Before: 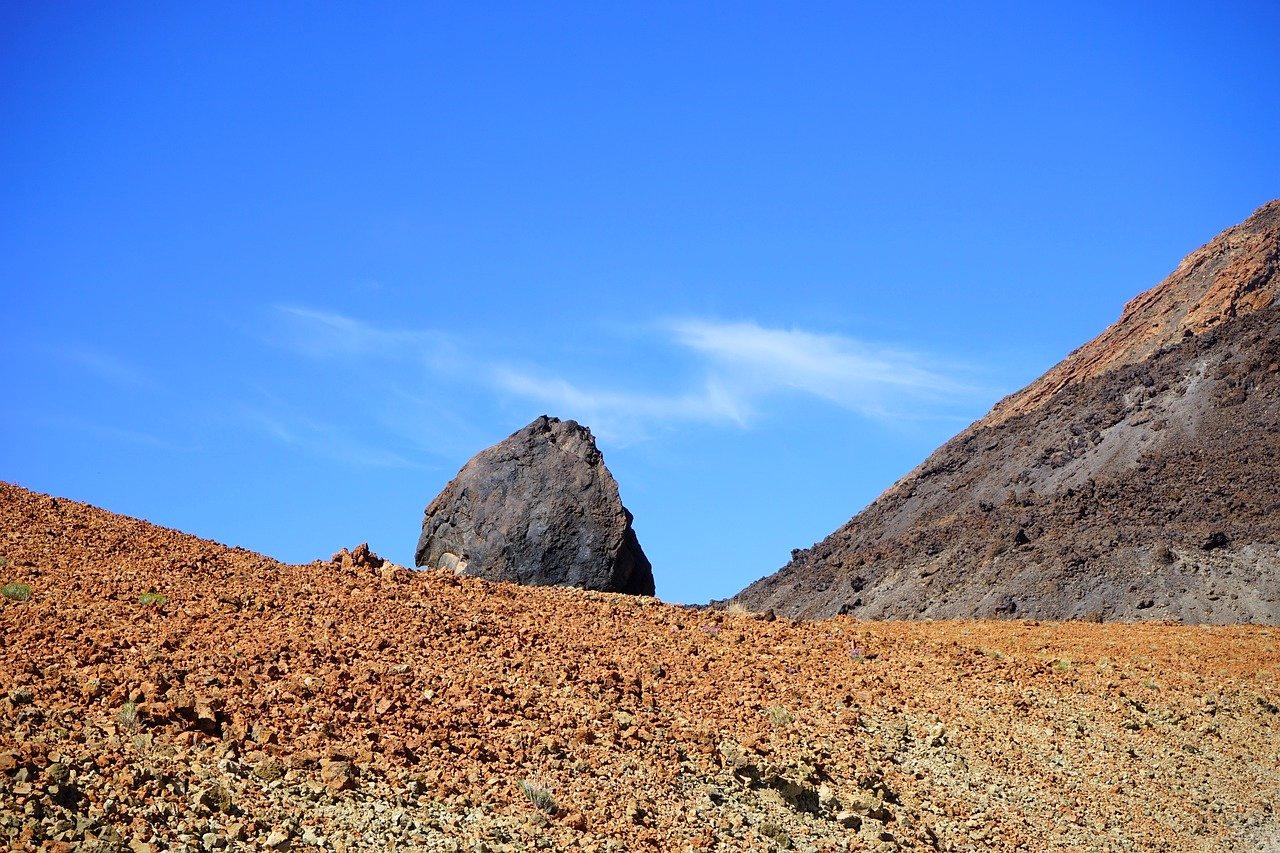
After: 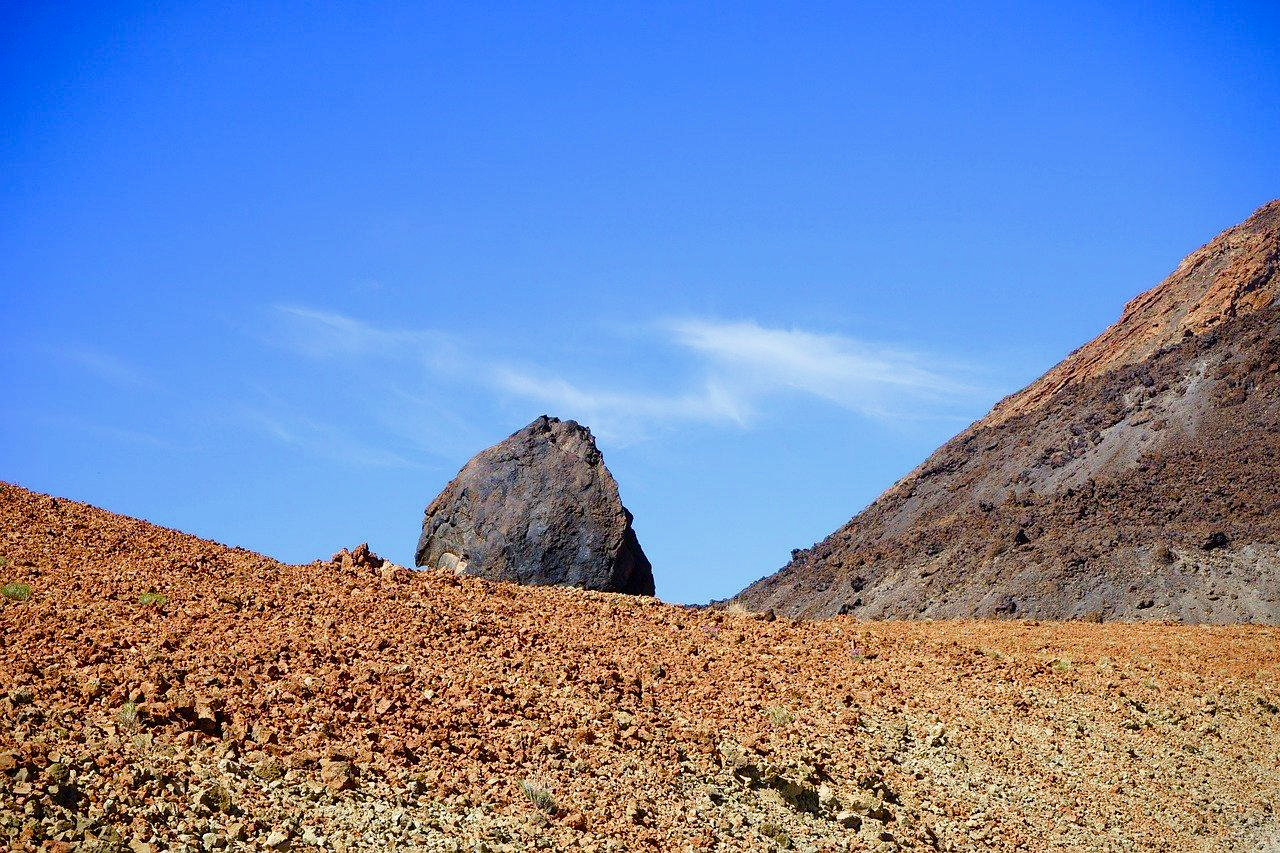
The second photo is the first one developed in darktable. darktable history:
color balance rgb: perceptual saturation grading › global saturation 20%, perceptual saturation grading › highlights -50%, perceptual saturation grading › shadows 30%
velvia: on, module defaults
